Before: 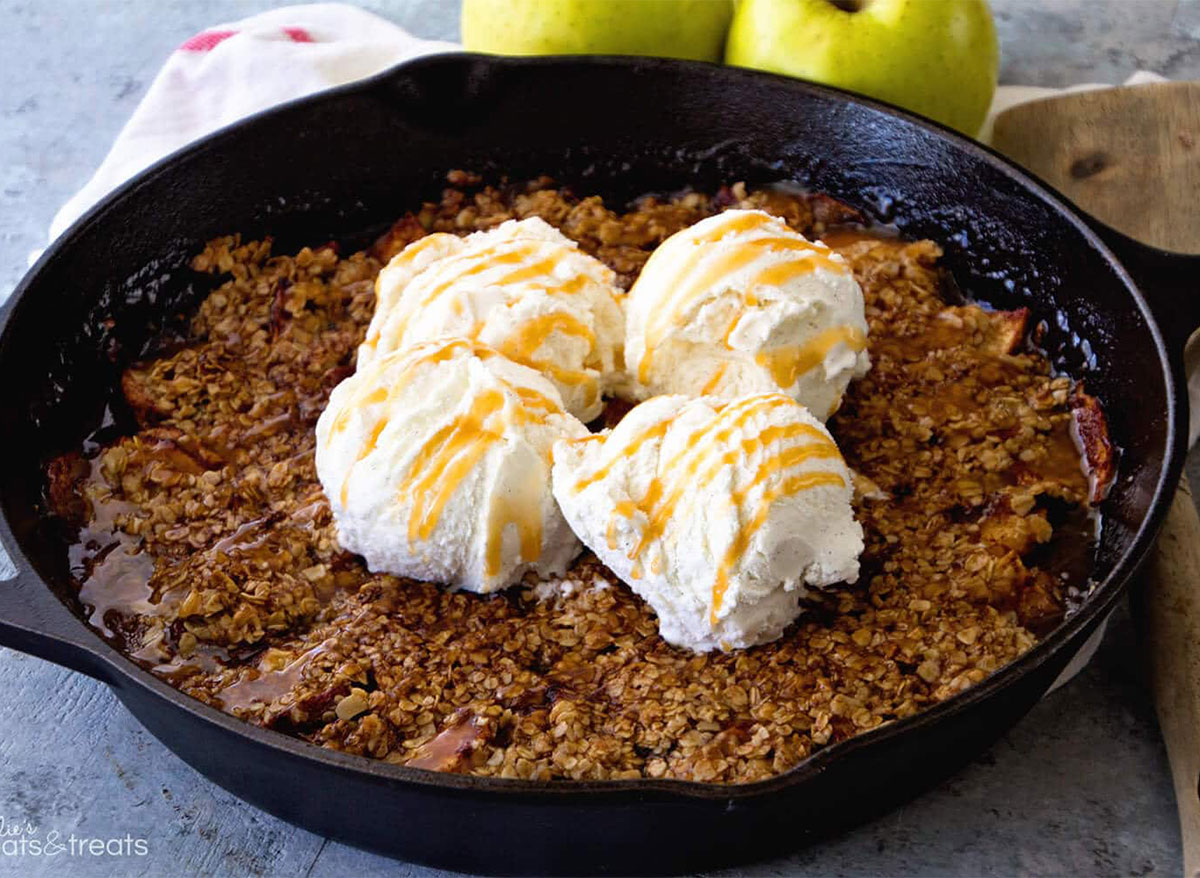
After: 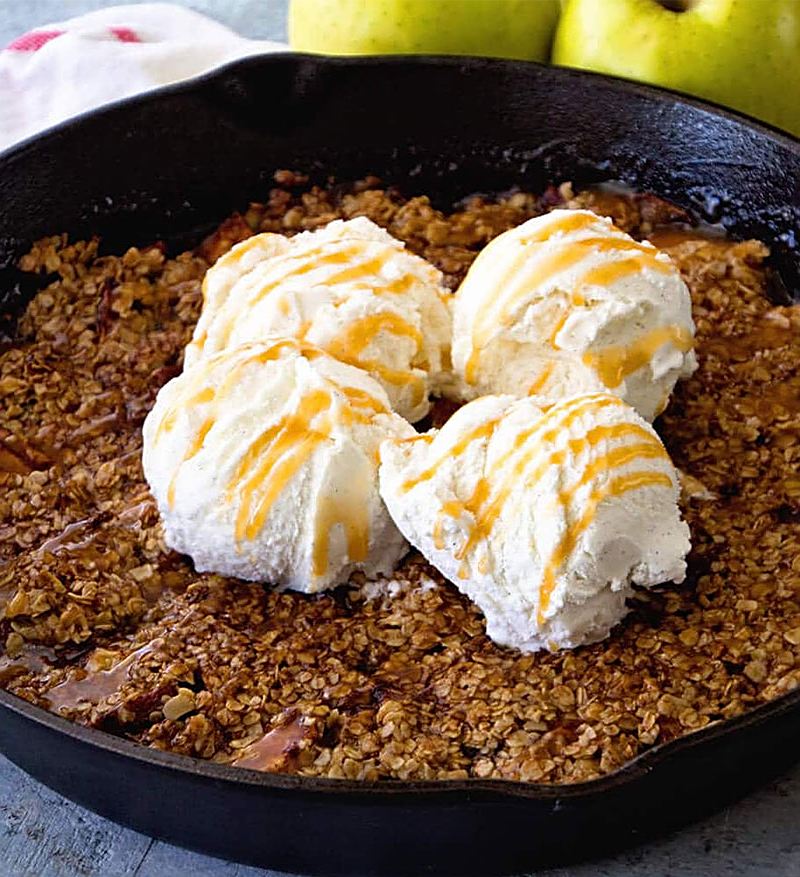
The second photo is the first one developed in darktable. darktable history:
sharpen: amount 0.491
crop and rotate: left 14.46%, right 18.811%
